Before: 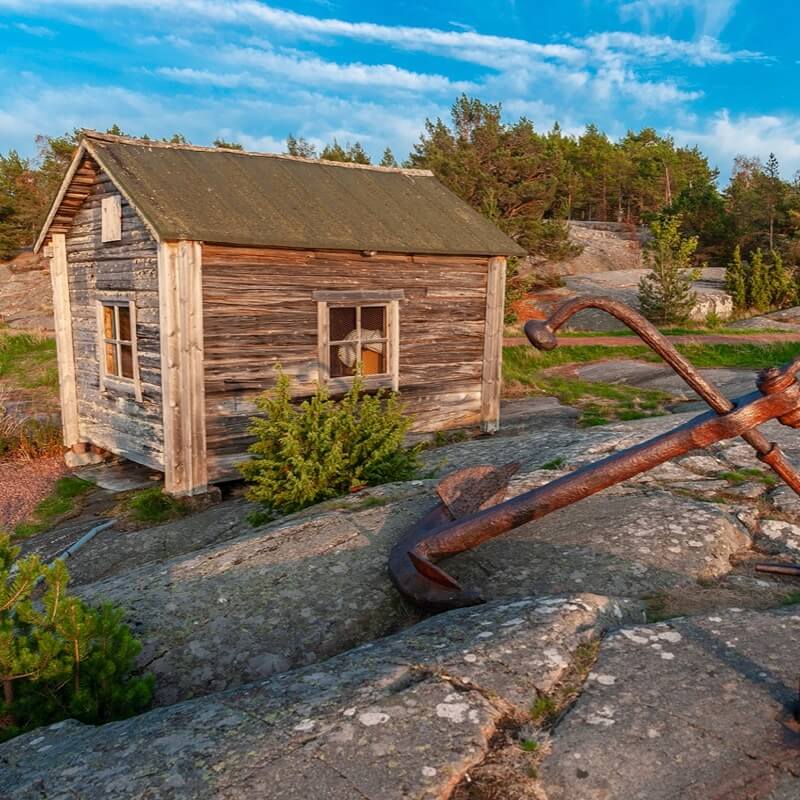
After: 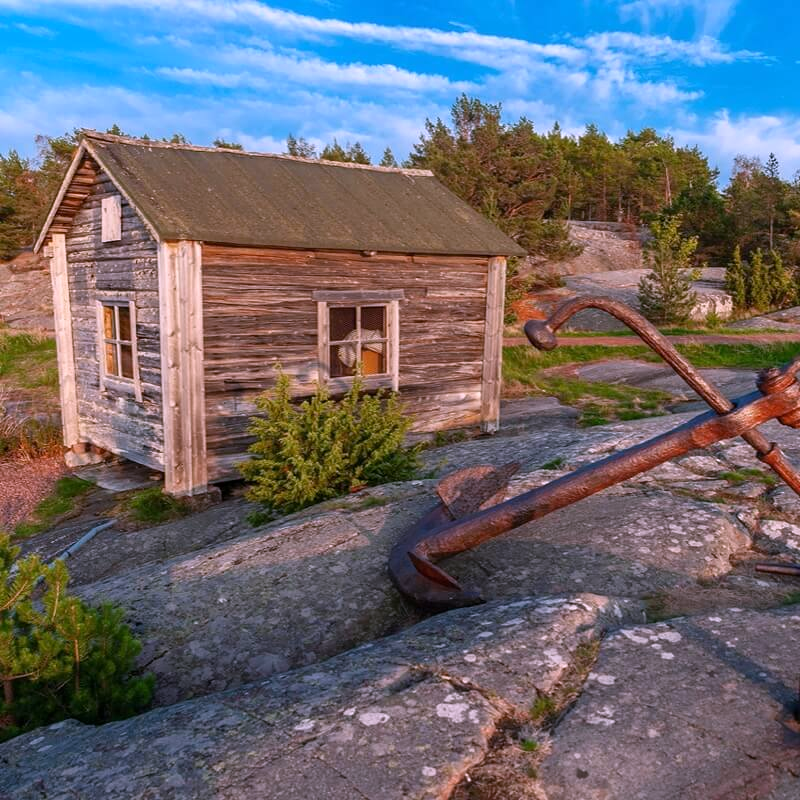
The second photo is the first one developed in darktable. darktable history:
base curve: curves: ch0 [(0, 0) (0.303, 0.277) (1, 1)]
white balance: red 1.042, blue 1.17
